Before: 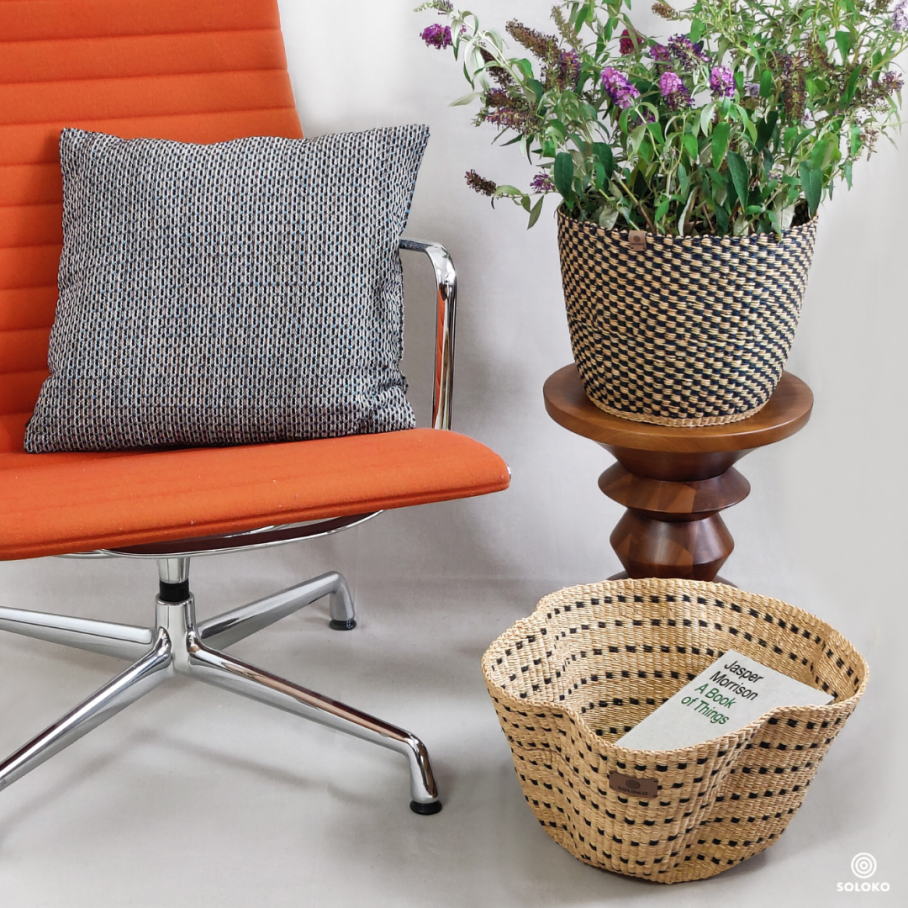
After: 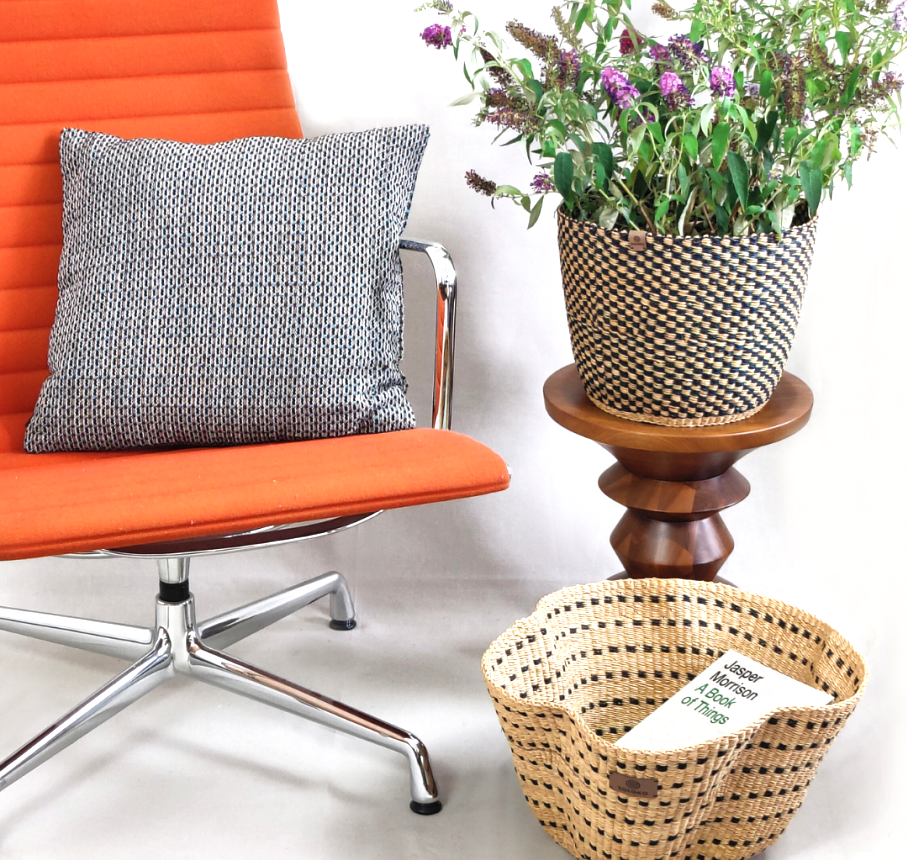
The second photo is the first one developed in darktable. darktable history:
crop and rotate: top 0.012%, bottom 5.249%
exposure: exposure 0.657 EV, compensate exposure bias true, compensate highlight preservation false
